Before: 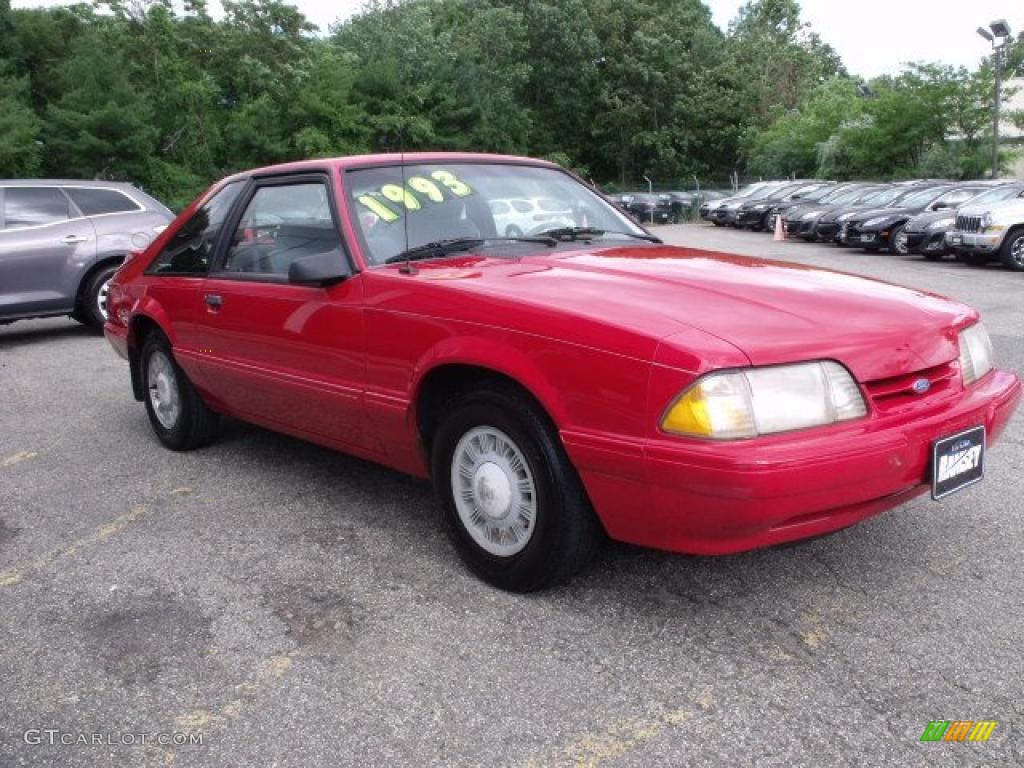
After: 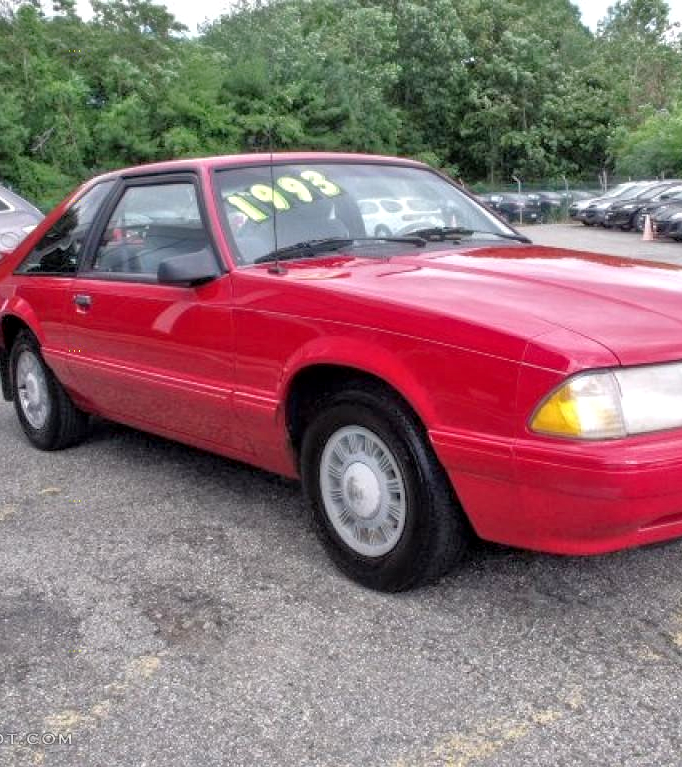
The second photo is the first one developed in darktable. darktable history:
tone equalizer: -7 EV 0.161 EV, -6 EV 0.579 EV, -5 EV 1.13 EV, -4 EV 1.36 EV, -3 EV 1.13 EV, -2 EV 0.6 EV, -1 EV 0.159 EV
crop and rotate: left 12.884%, right 20.45%
local contrast: on, module defaults
